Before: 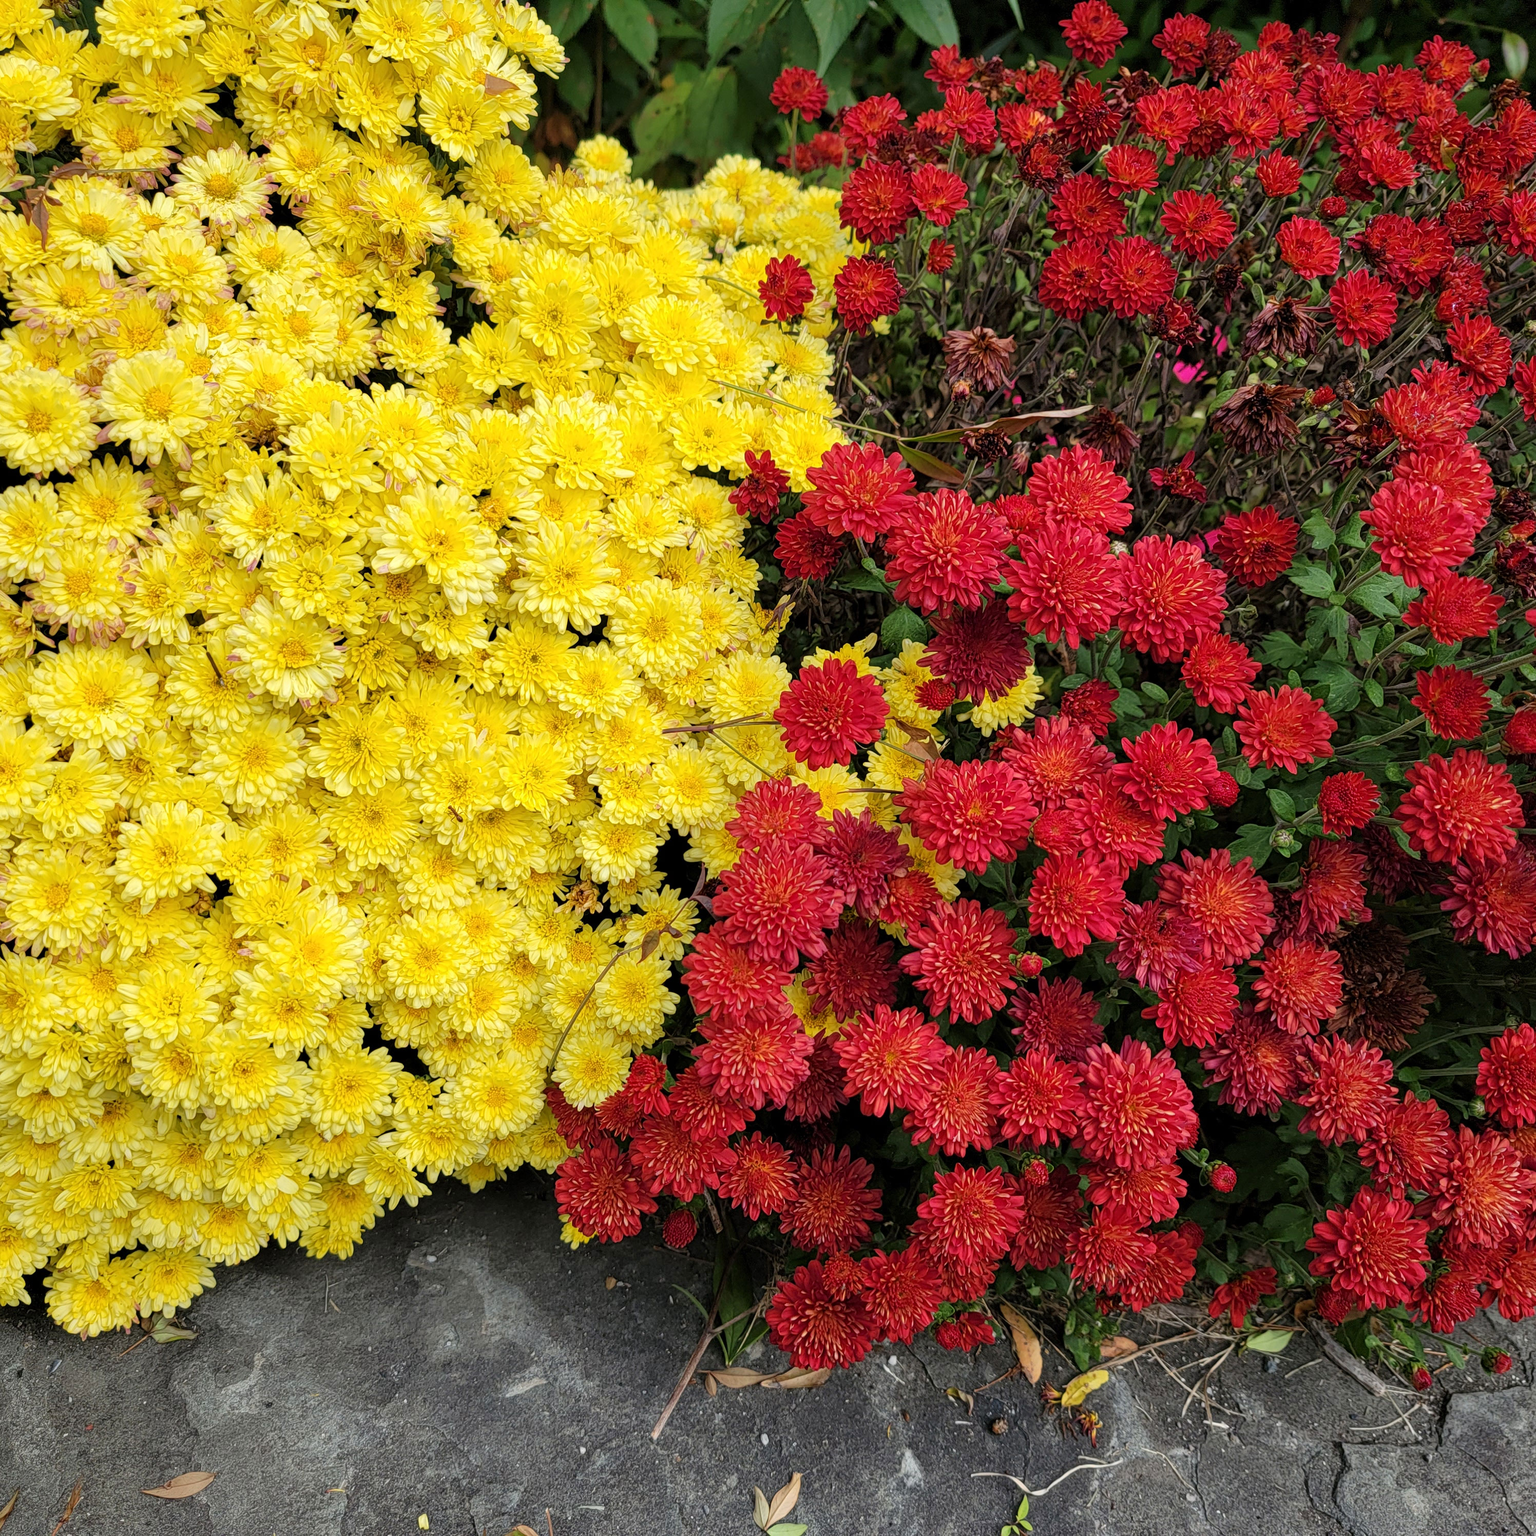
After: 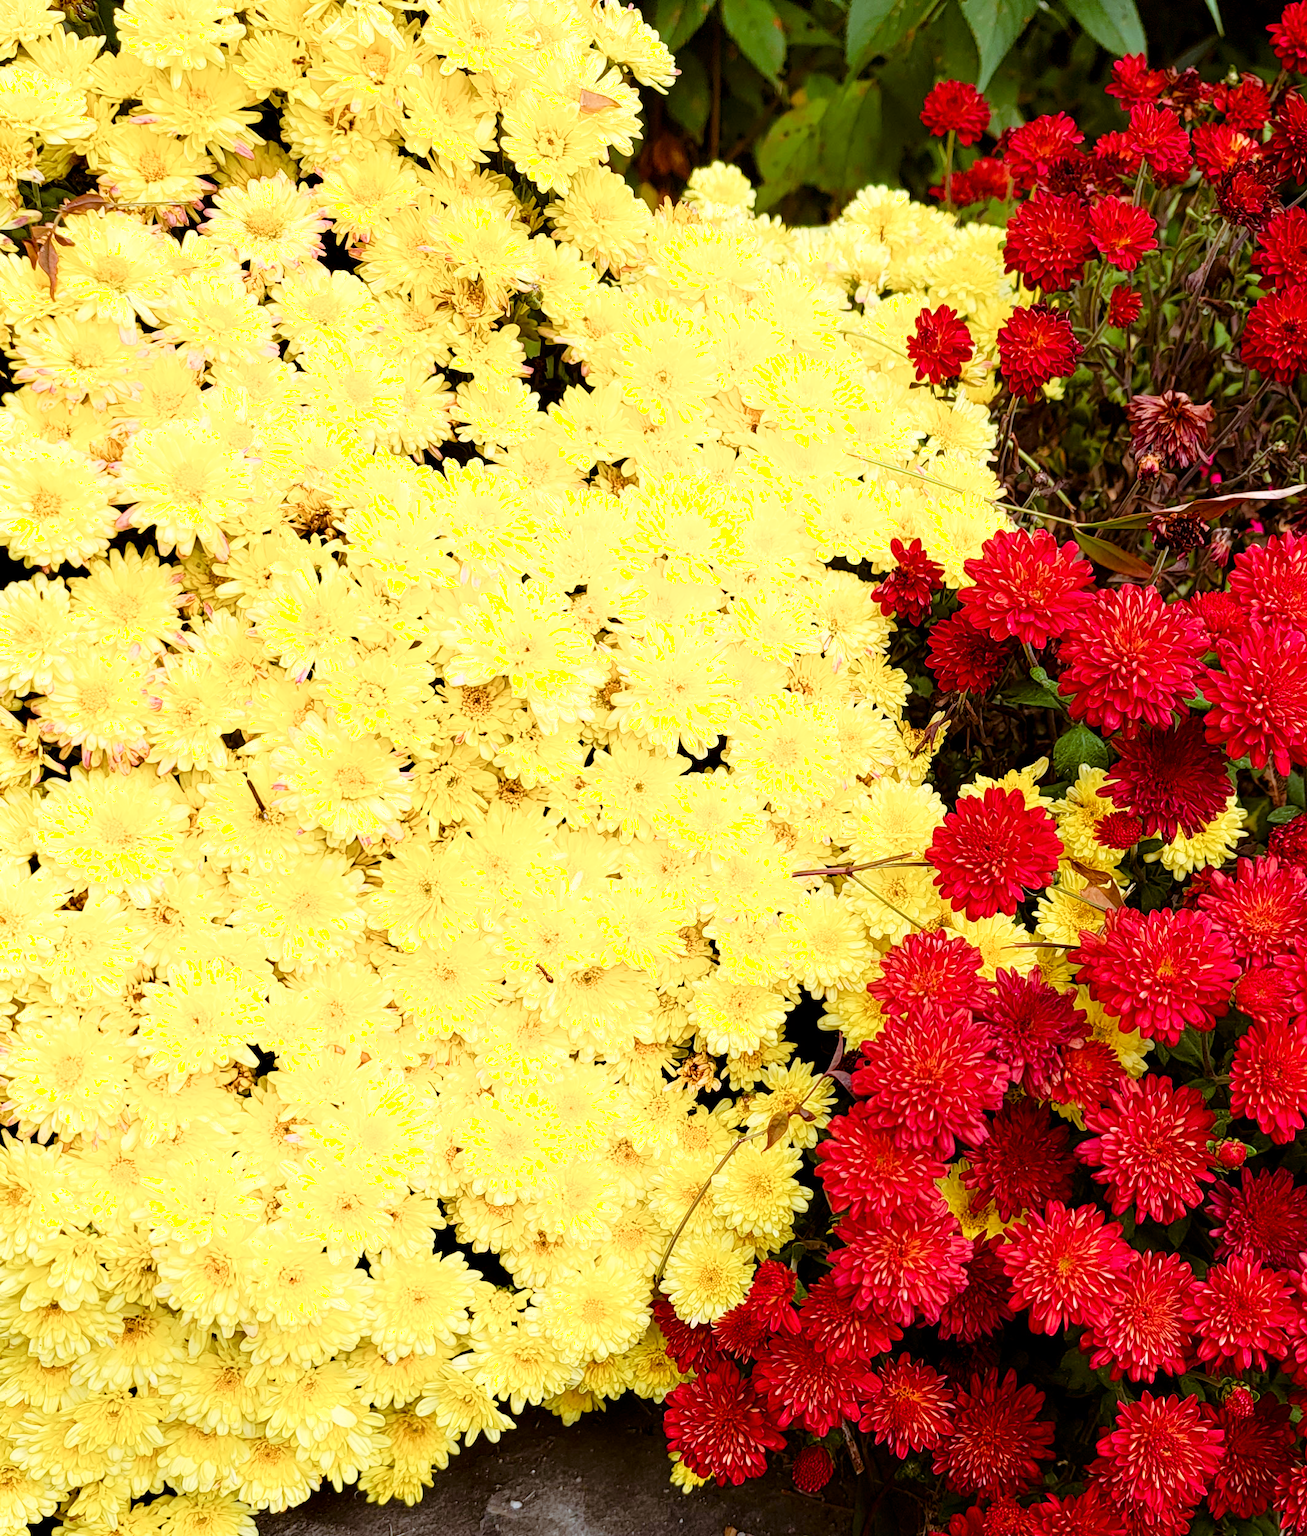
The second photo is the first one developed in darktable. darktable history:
crop: right 28.781%, bottom 16.335%
color balance rgb: shadows lift › chroma 9.765%, shadows lift › hue 44.6°, perceptual saturation grading › global saturation 15.496%, perceptual saturation grading › highlights -19.283%, perceptual saturation grading › shadows 19.184%, perceptual brilliance grading › global brilliance 10.435%, perceptual brilliance grading › shadows 15.333%, global vibrance 15.09%
color correction: highlights a* -0.071, highlights b* -5.67, shadows a* -0.144, shadows b* -0.072
shadows and highlights: shadows -62.68, white point adjustment -5.1, highlights 60.16
